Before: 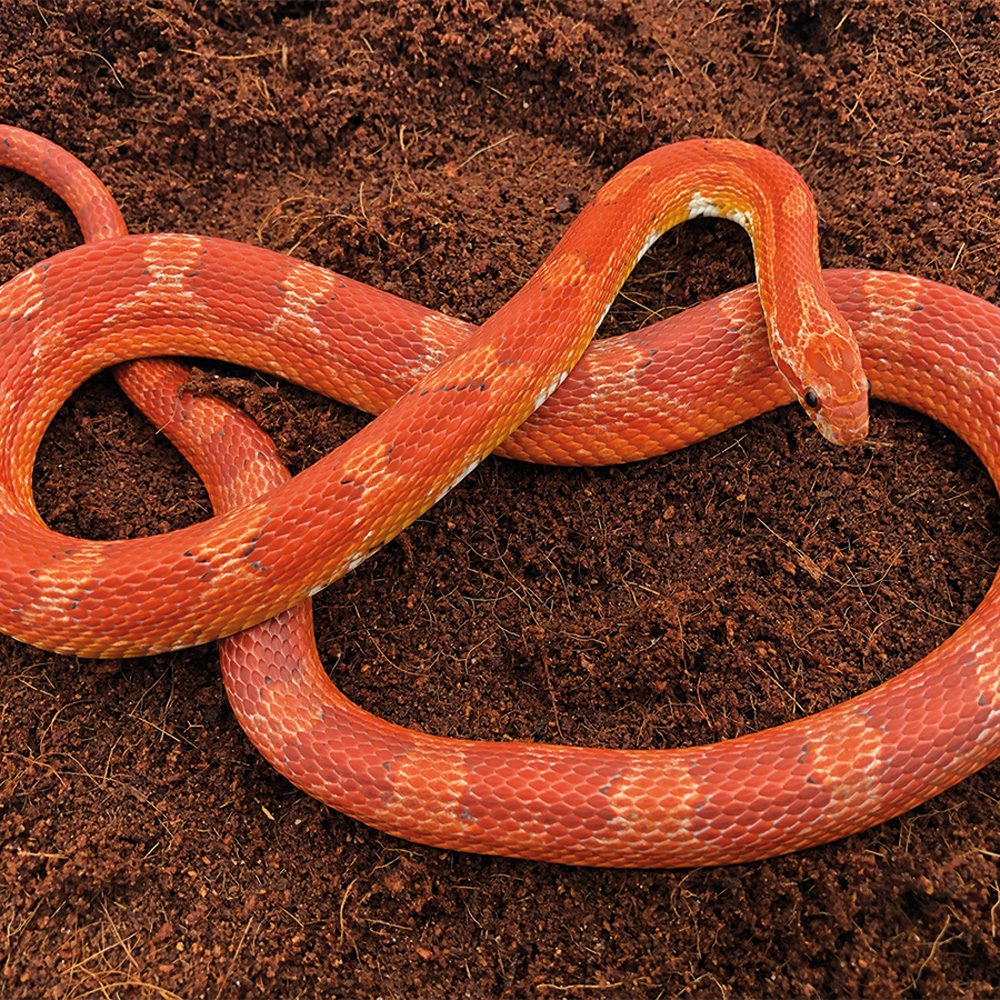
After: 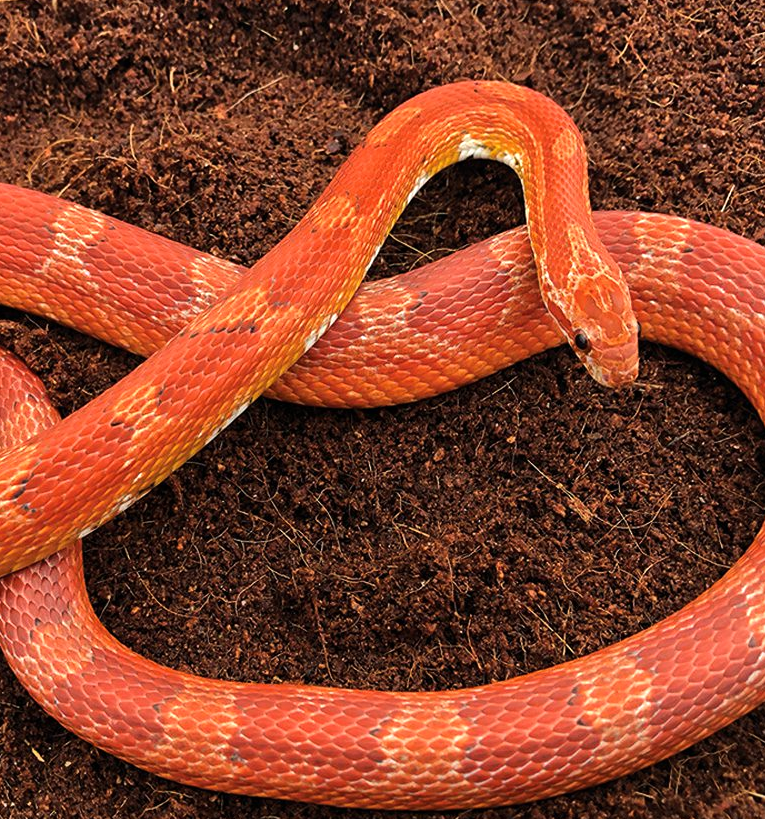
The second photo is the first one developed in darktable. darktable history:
crop: left 23.095%, top 5.827%, bottom 11.854%
tone equalizer: -8 EV -0.417 EV, -7 EV -0.389 EV, -6 EV -0.333 EV, -5 EV -0.222 EV, -3 EV 0.222 EV, -2 EV 0.333 EV, -1 EV 0.389 EV, +0 EV 0.417 EV, edges refinement/feathering 500, mask exposure compensation -1.57 EV, preserve details no
